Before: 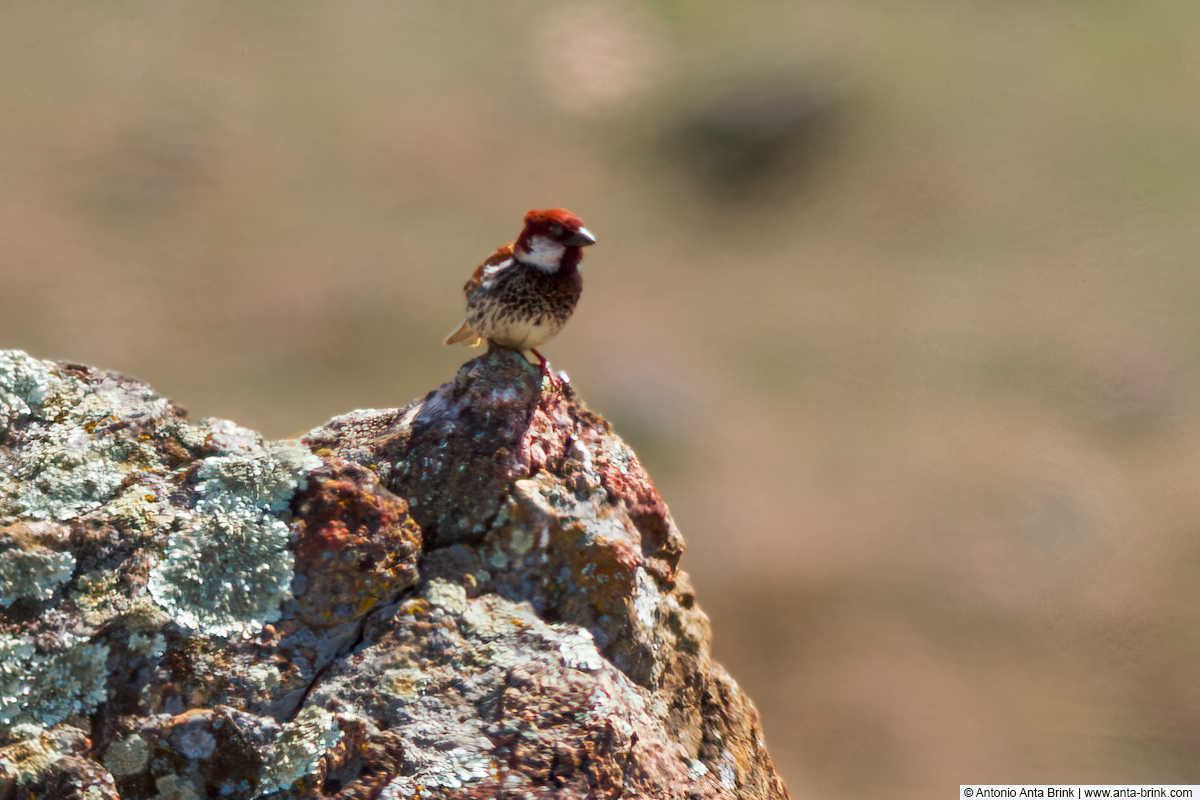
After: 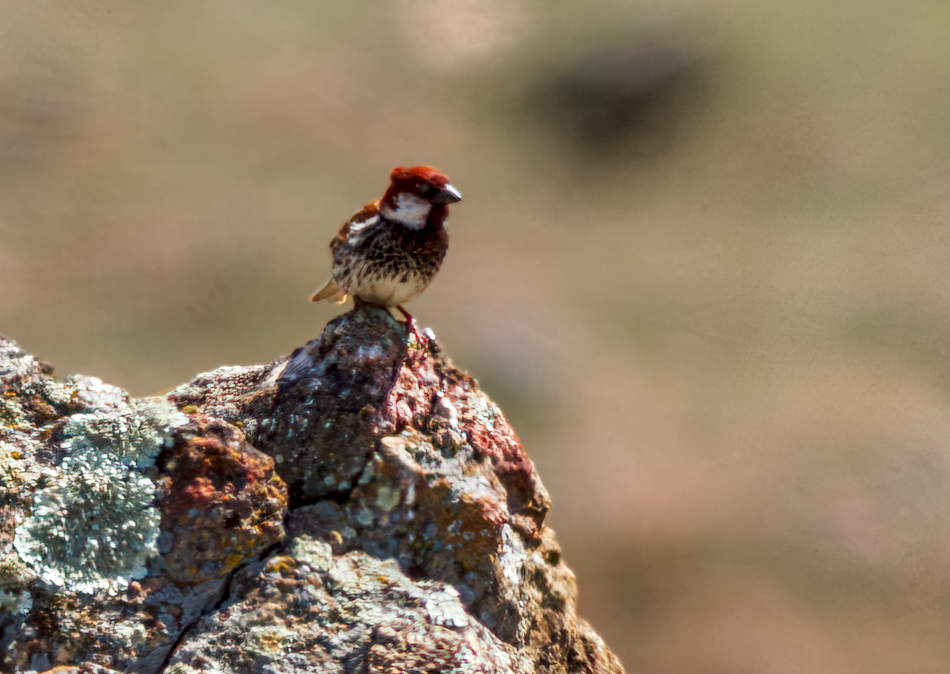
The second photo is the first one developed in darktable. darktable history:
crop: left 11.225%, top 5.381%, right 9.565%, bottom 10.314%
local contrast: highlights 35%, detail 135%
